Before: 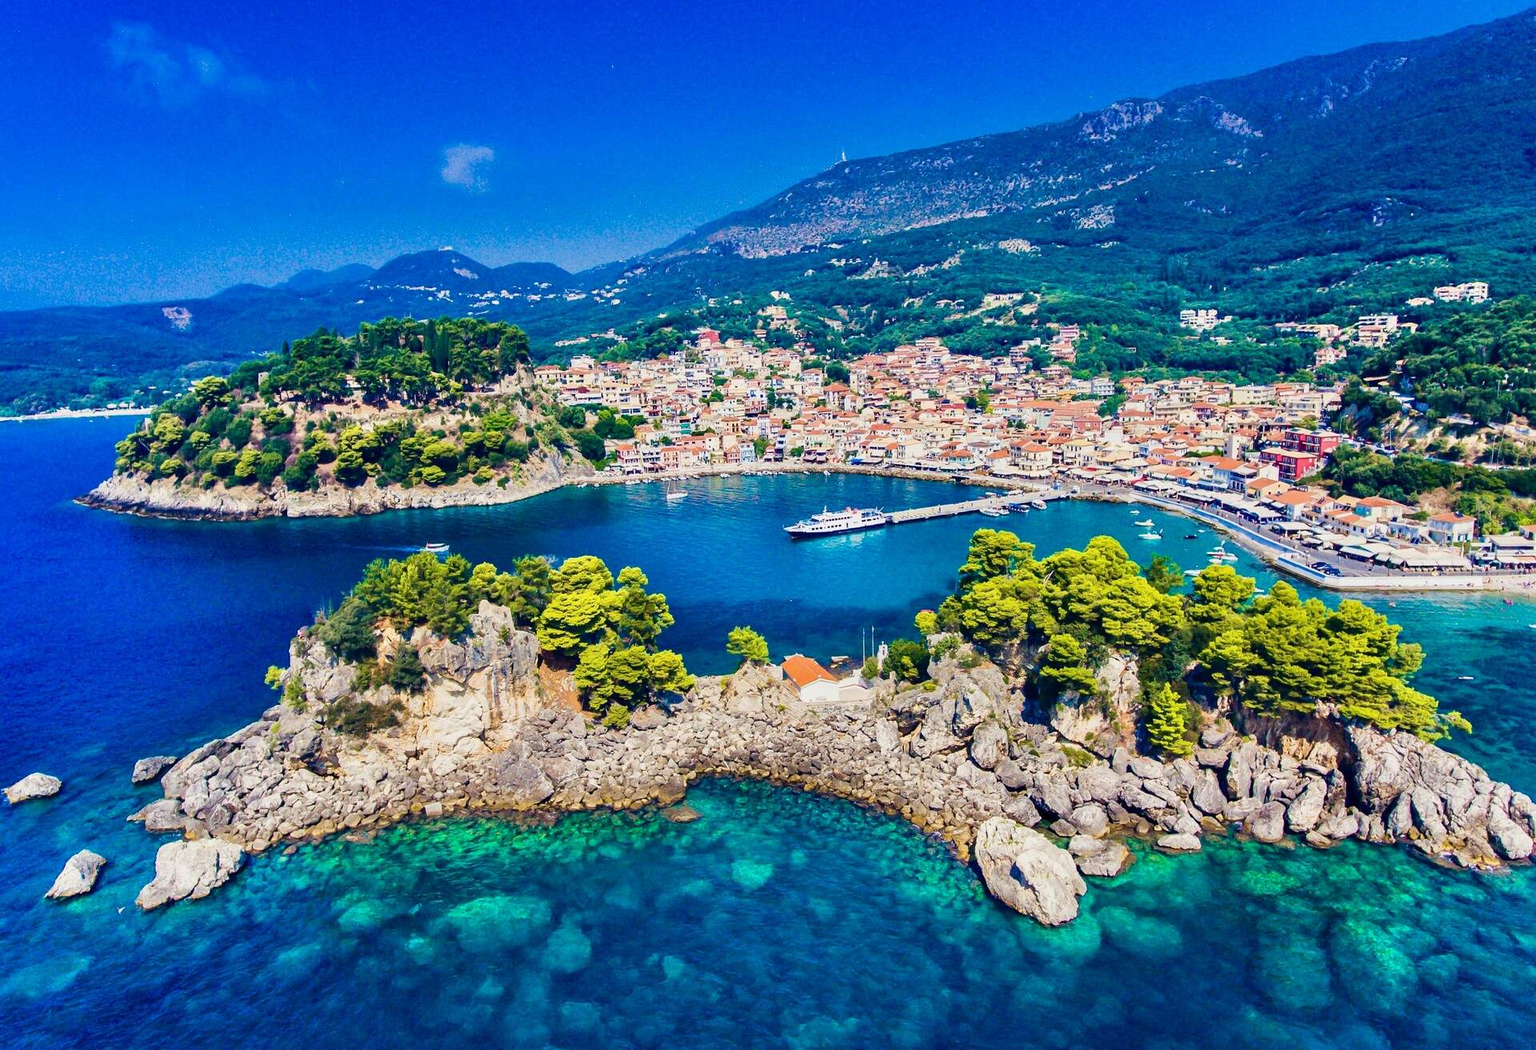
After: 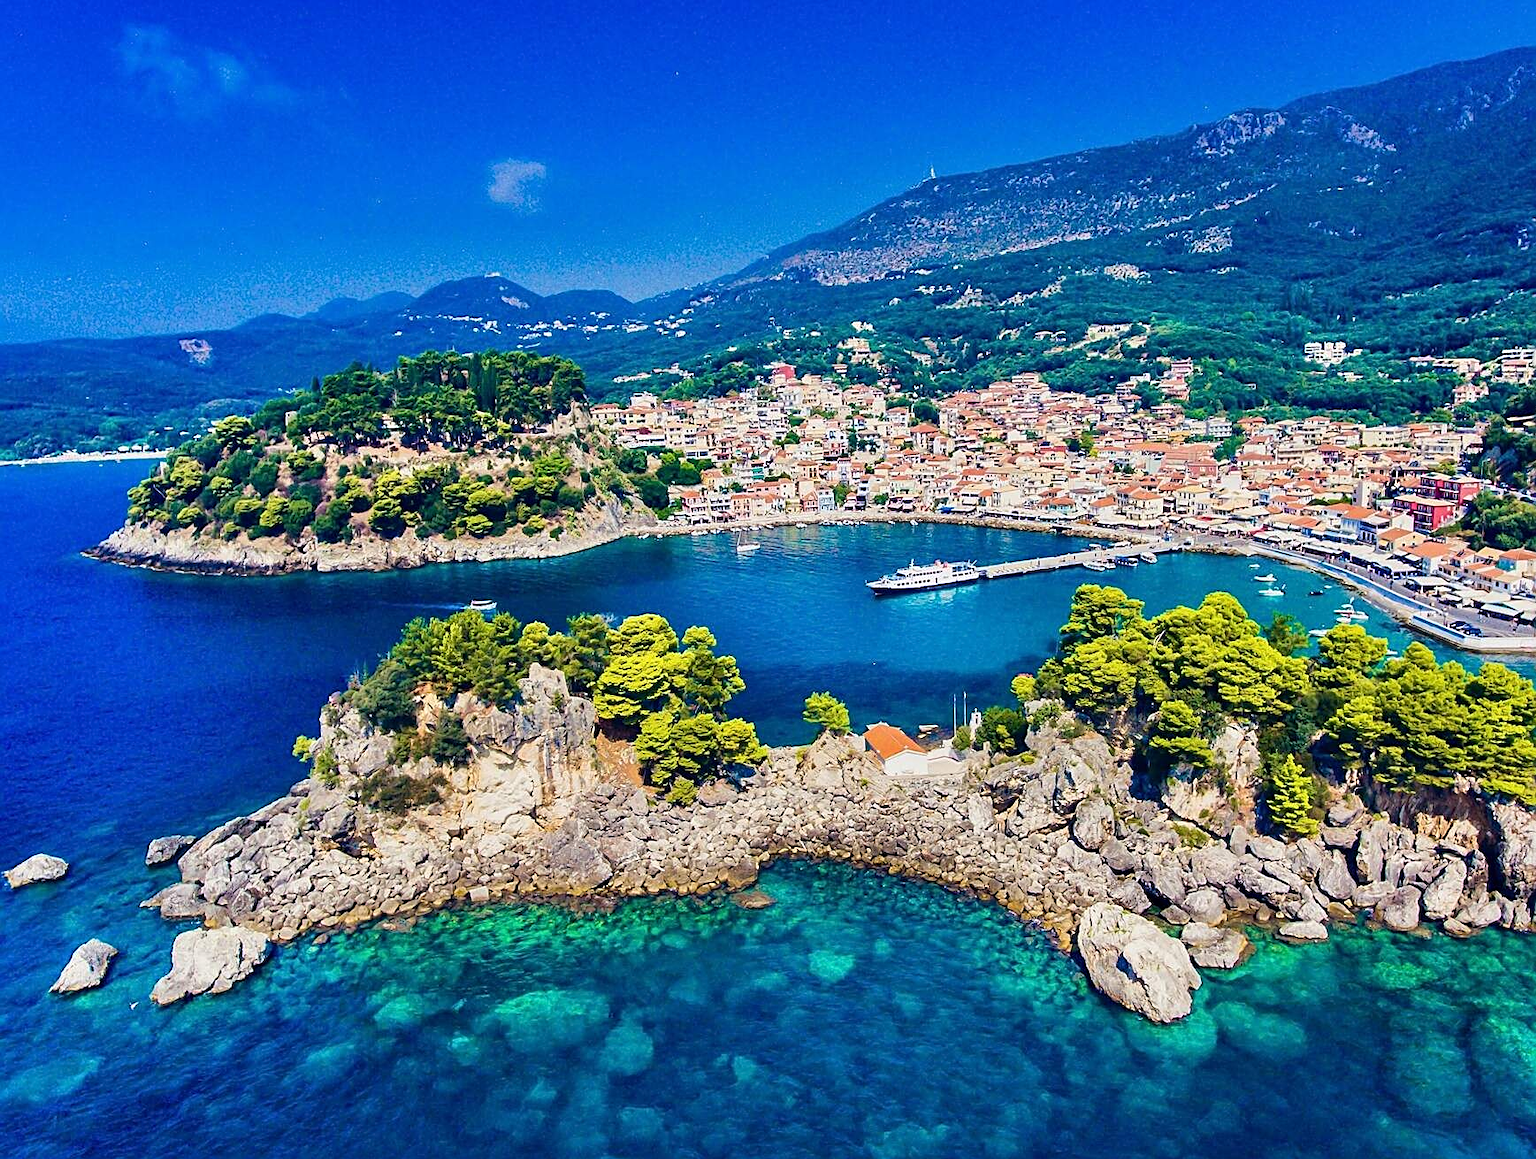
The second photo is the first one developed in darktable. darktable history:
base curve: preserve colors none
crop: right 9.51%, bottom 0.023%
sharpen: on, module defaults
